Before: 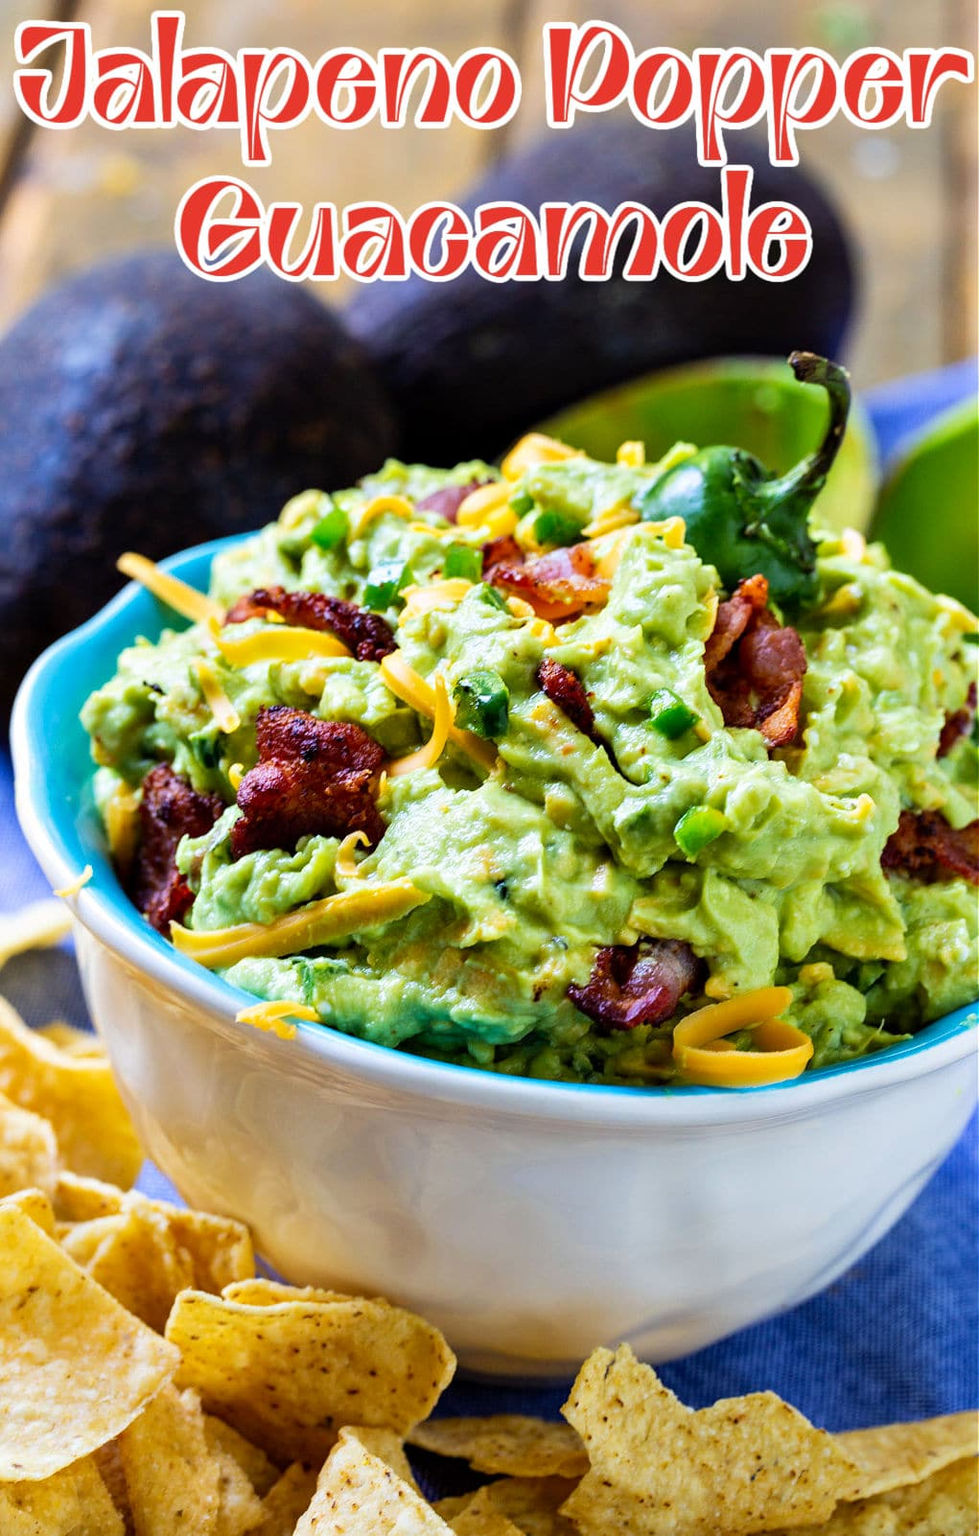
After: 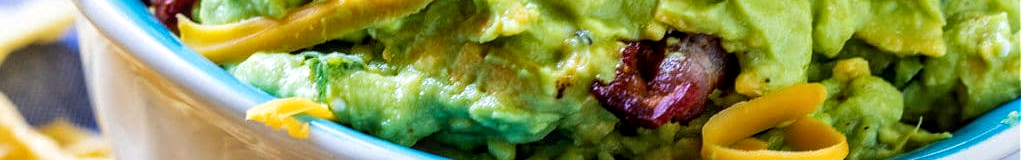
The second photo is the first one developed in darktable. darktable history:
crop and rotate: top 59.084%, bottom 30.916%
local contrast: on, module defaults
